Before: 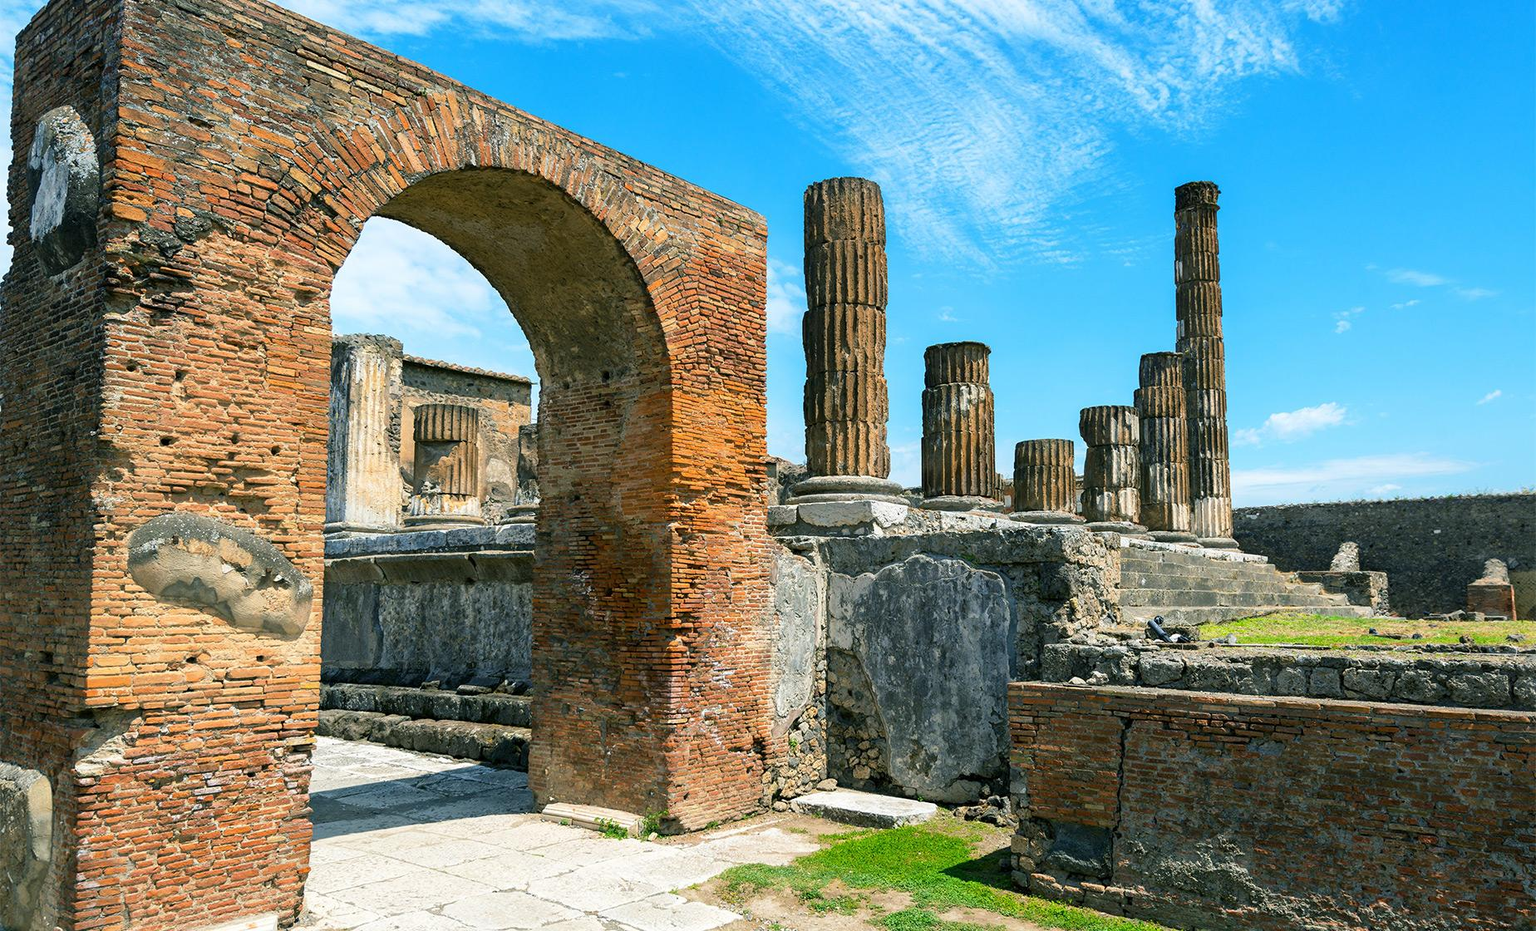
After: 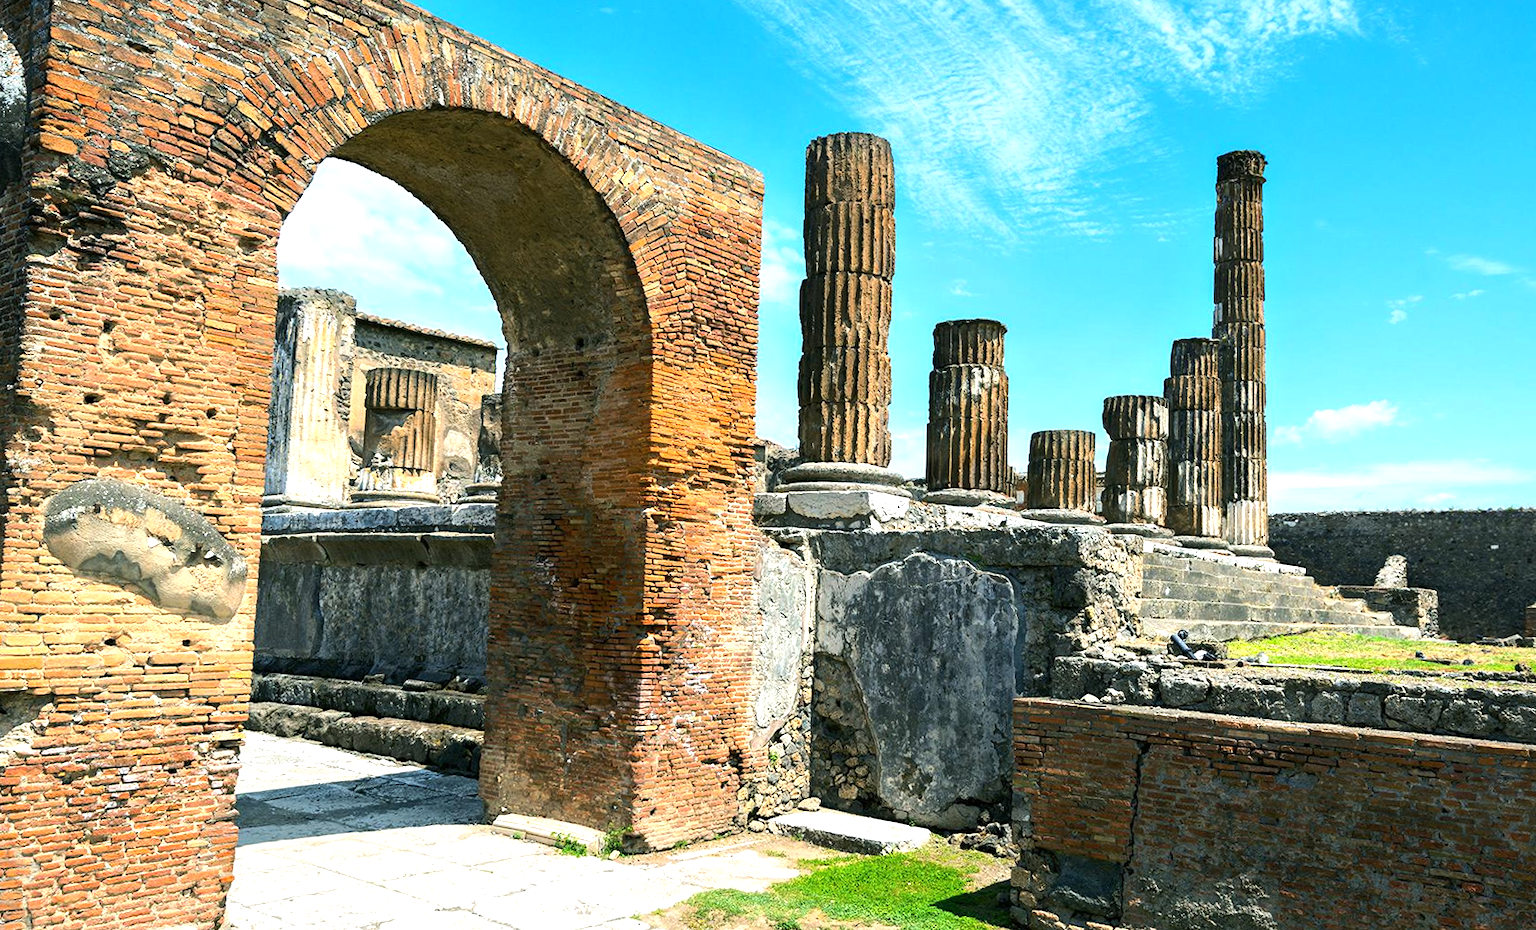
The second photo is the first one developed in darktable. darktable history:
crop and rotate: angle -1.96°, left 3.097%, top 4.154%, right 1.586%, bottom 0.529%
tone equalizer: -8 EV 0.001 EV, -7 EV -0.002 EV, -6 EV 0.002 EV, -5 EV -0.03 EV, -4 EV -0.116 EV, -3 EV -0.169 EV, -2 EV 0.24 EV, -1 EV 0.702 EV, +0 EV 0.493 EV
